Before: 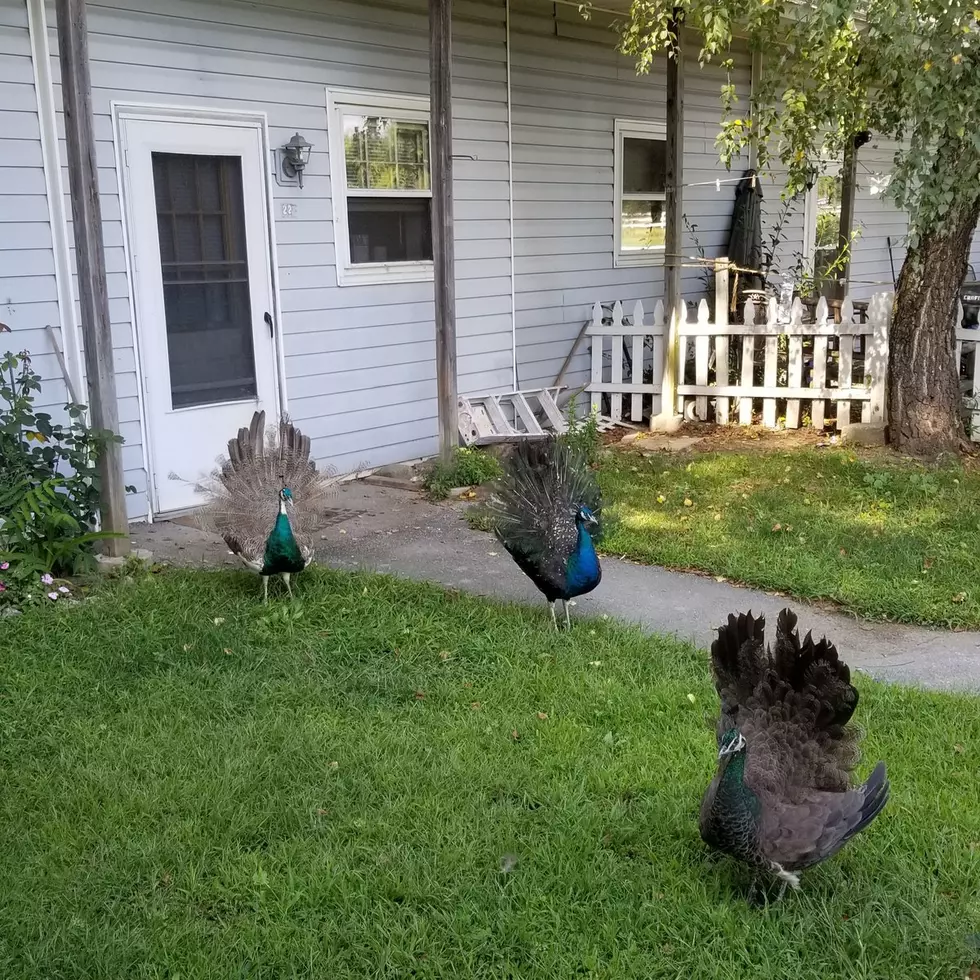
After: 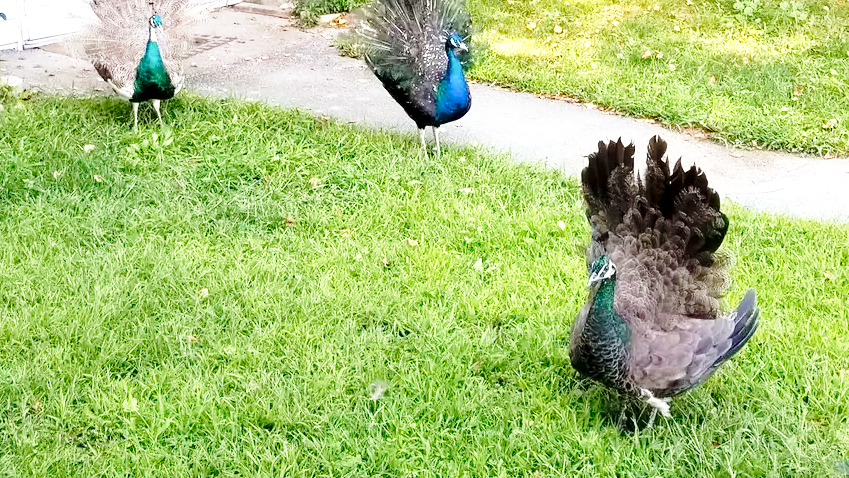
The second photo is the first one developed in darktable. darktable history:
crop and rotate: left 13.286%, top 48.412%, bottom 2.732%
exposure: black level correction 0.001, exposure 1.311 EV, compensate exposure bias true, compensate highlight preservation false
base curve: curves: ch0 [(0, 0) (0.028, 0.03) (0.121, 0.232) (0.46, 0.748) (0.859, 0.968) (1, 1)], preserve colors none
